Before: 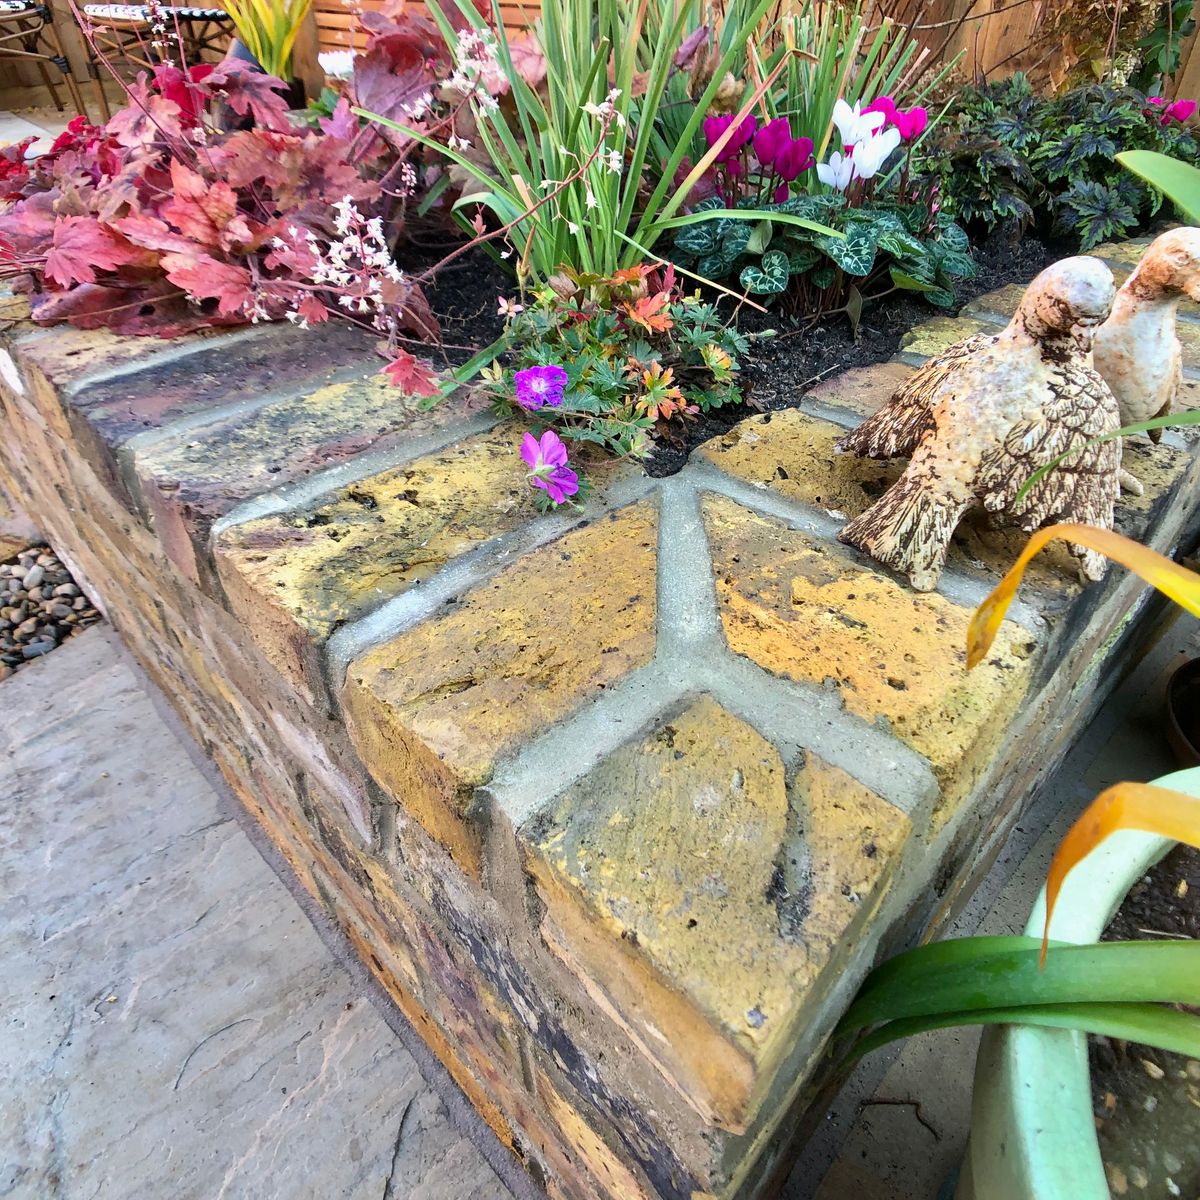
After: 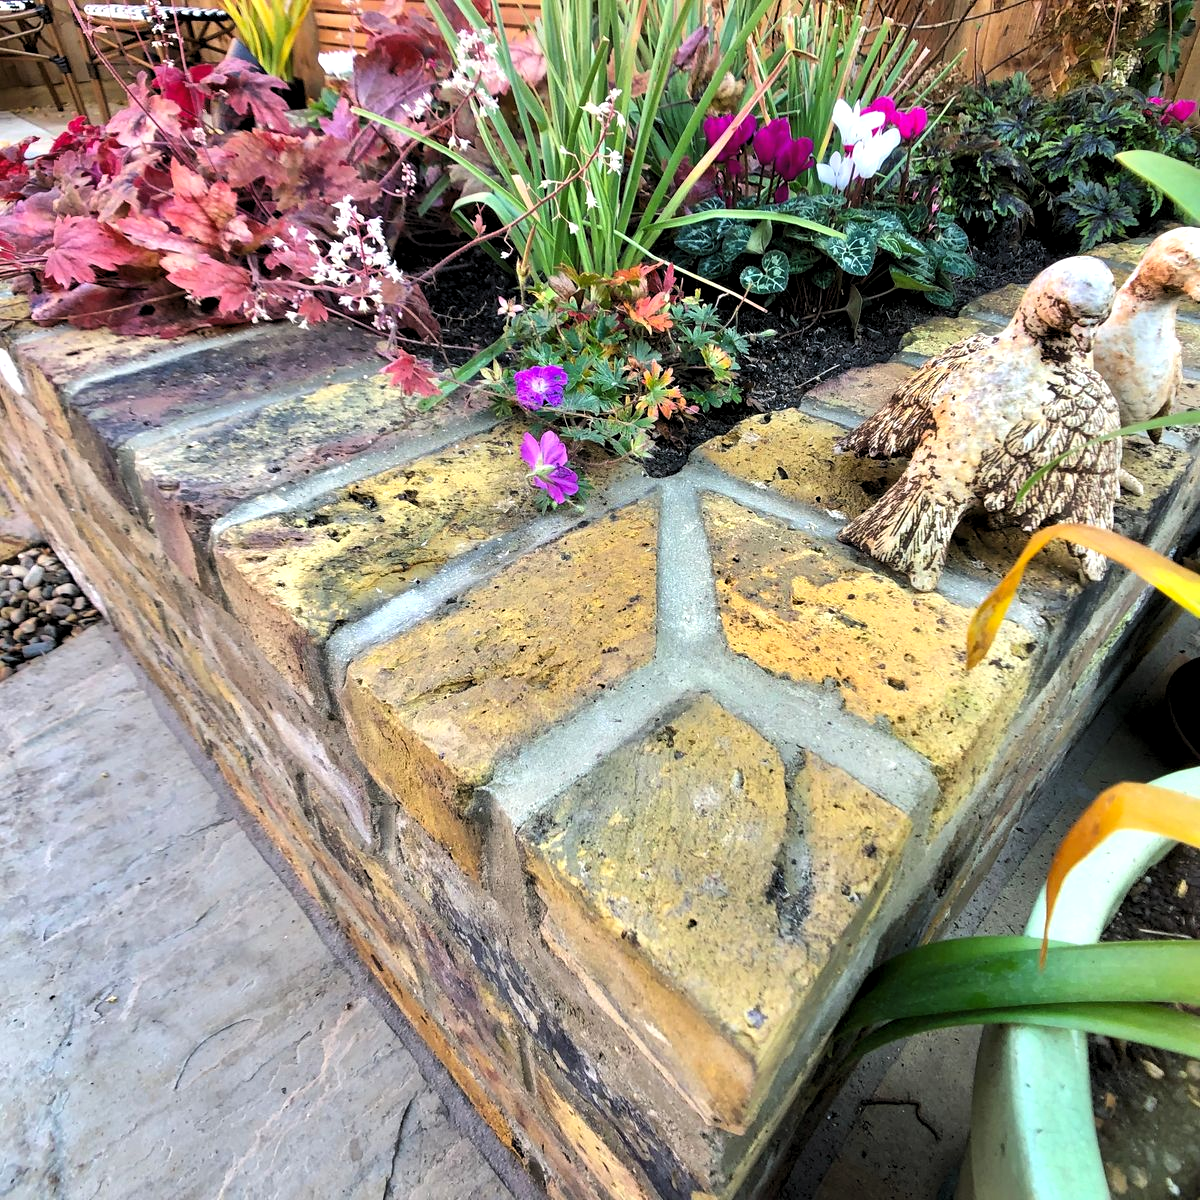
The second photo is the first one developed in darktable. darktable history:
levels: white 99.91%, levels [0.062, 0.494, 0.925]
